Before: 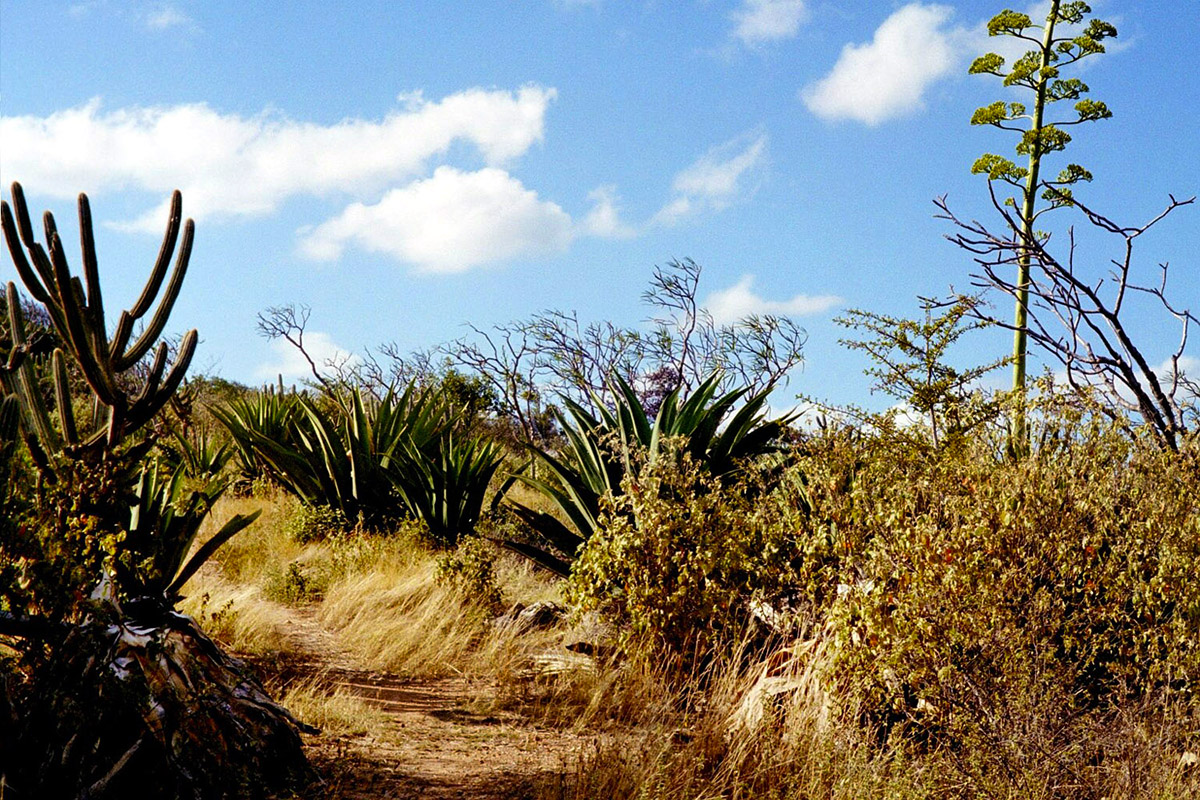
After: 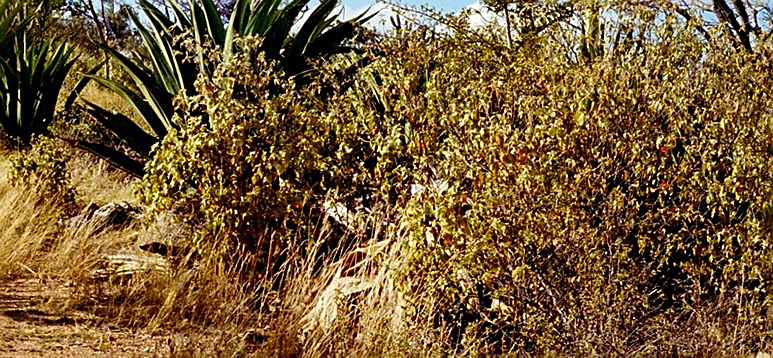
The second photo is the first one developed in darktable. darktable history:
sharpen: on, module defaults
crop and rotate: left 35.509%, top 50.238%, bottom 4.934%
